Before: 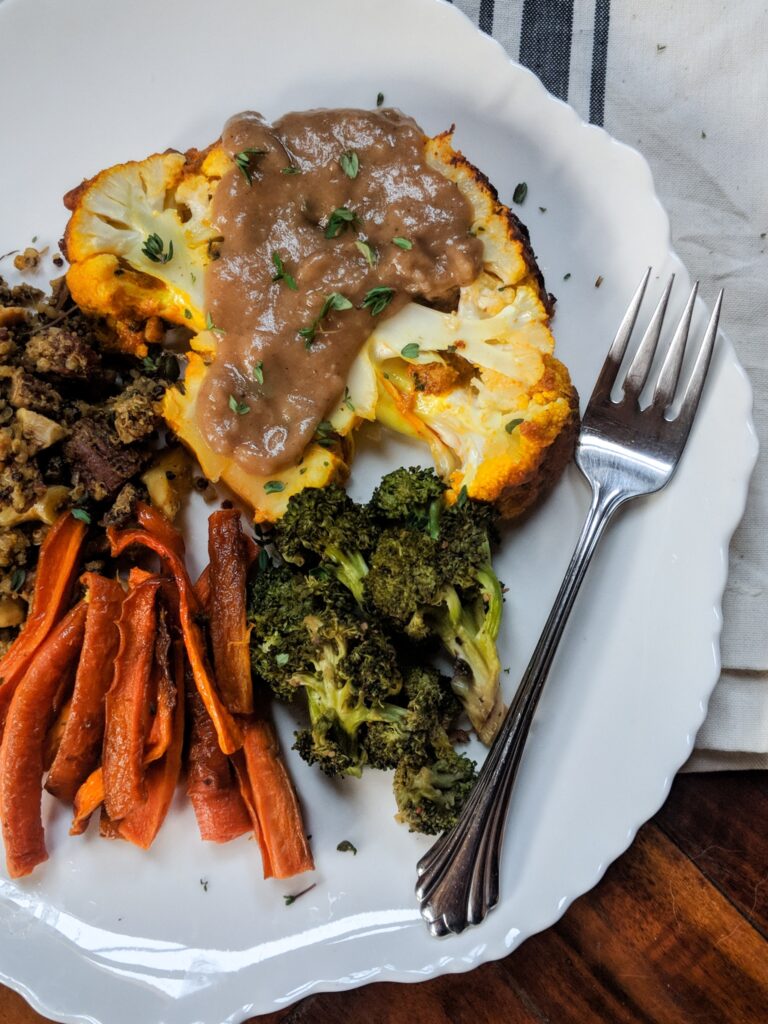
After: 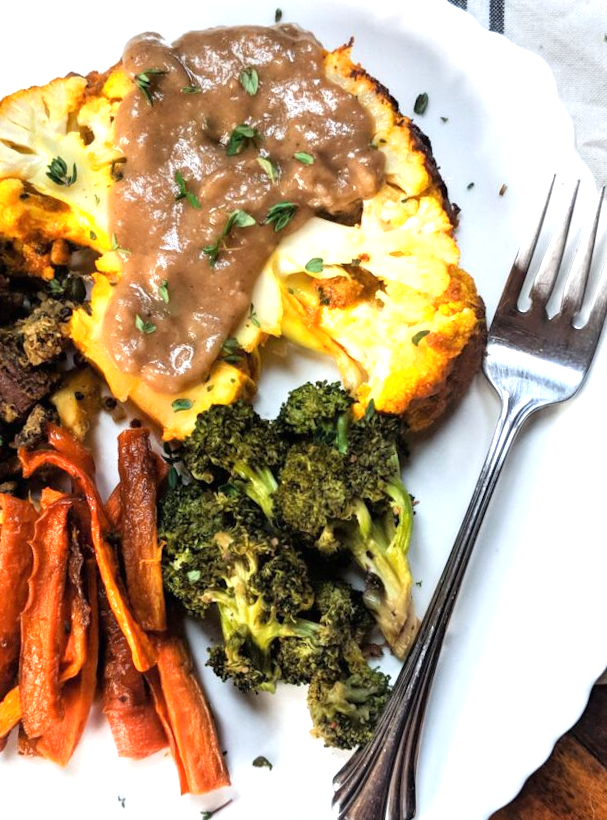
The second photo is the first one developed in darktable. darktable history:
rotate and perspective: rotation -1.32°, lens shift (horizontal) -0.031, crop left 0.015, crop right 0.985, crop top 0.047, crop bottom 0.982
crop: left 11.225%, top 5.381%, right 9.565%, bottom 10.314%
exposure: black level correction 0, exposure 1 EV, compensate exposure bias true, compensate highlight preservation false
